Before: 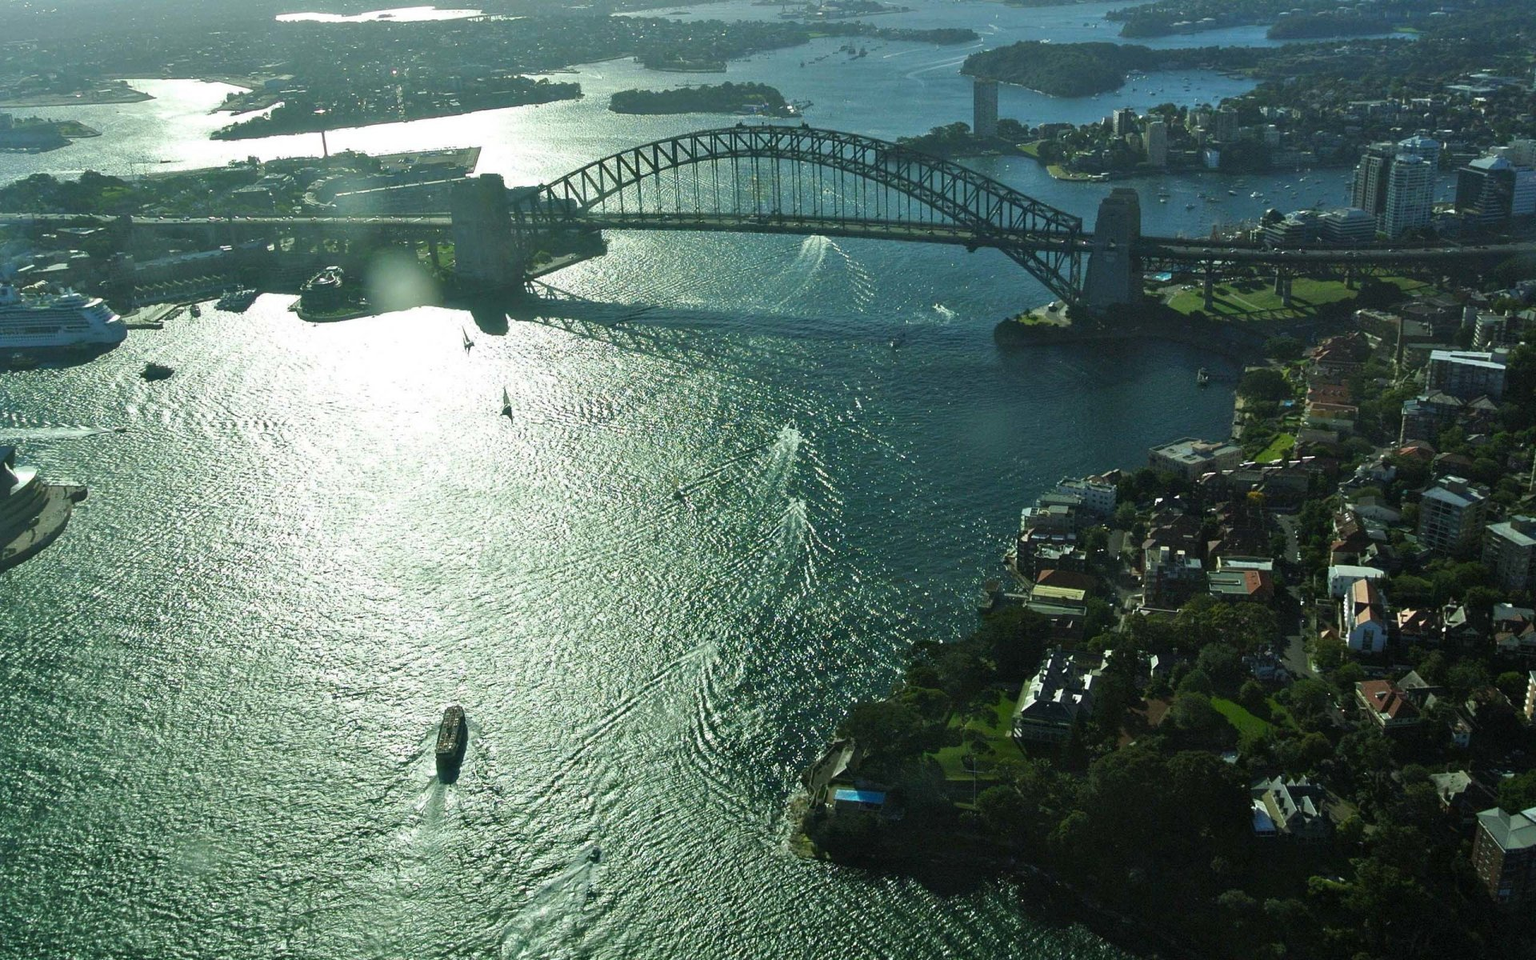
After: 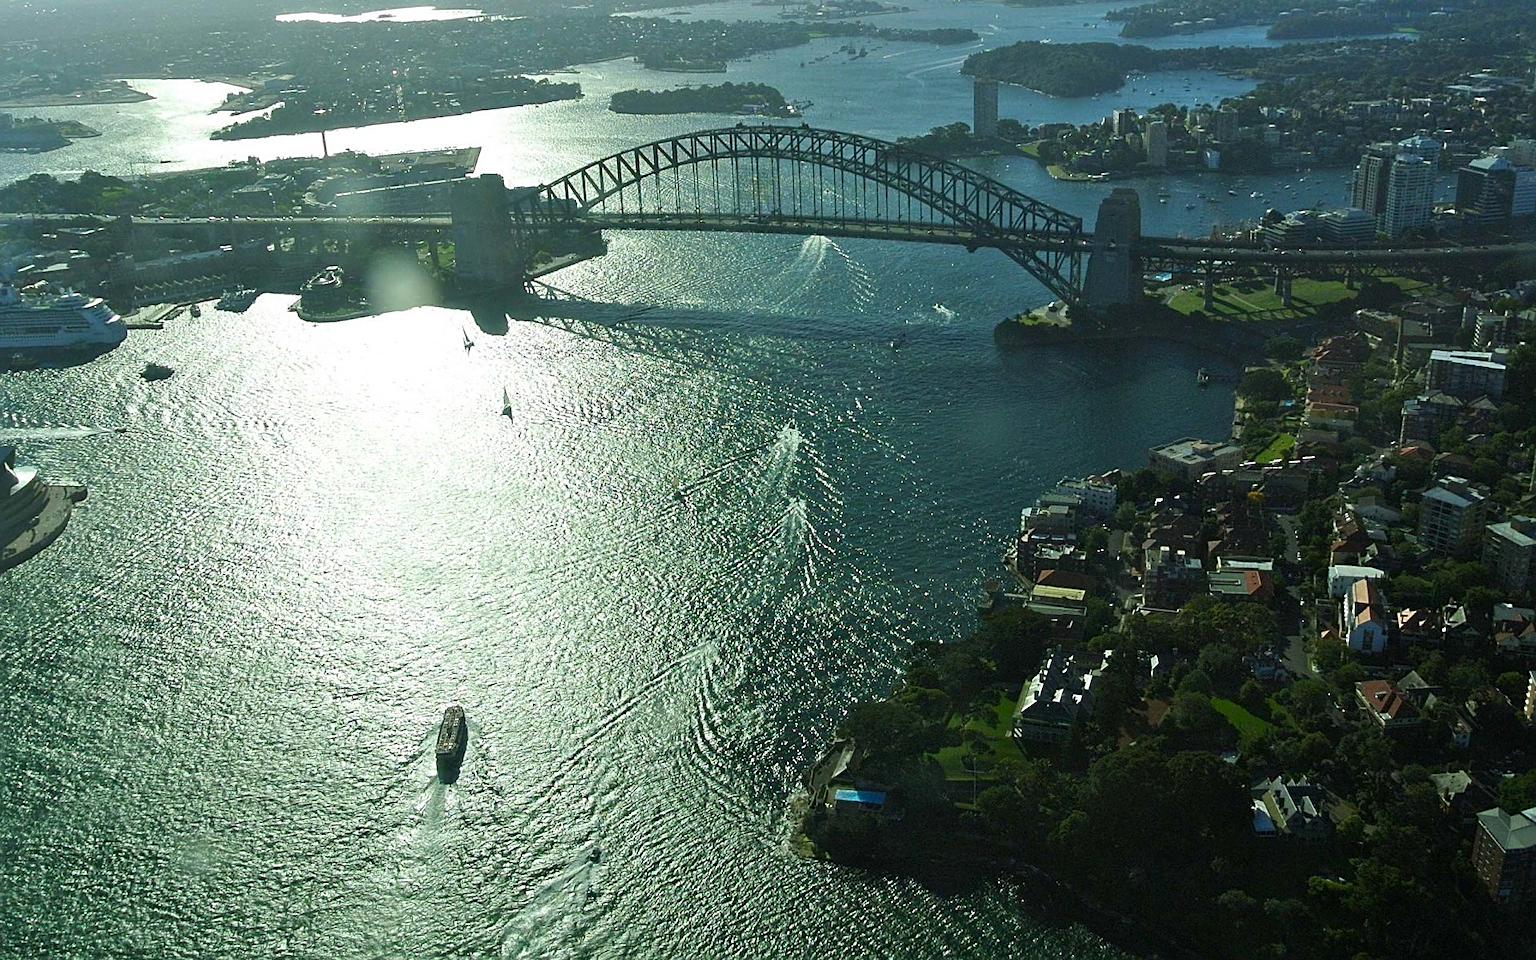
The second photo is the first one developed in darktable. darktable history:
sharpen: amount 0.496
shadows and highlights: shadows -25.25, highlights 48.12, soften with gaussian
